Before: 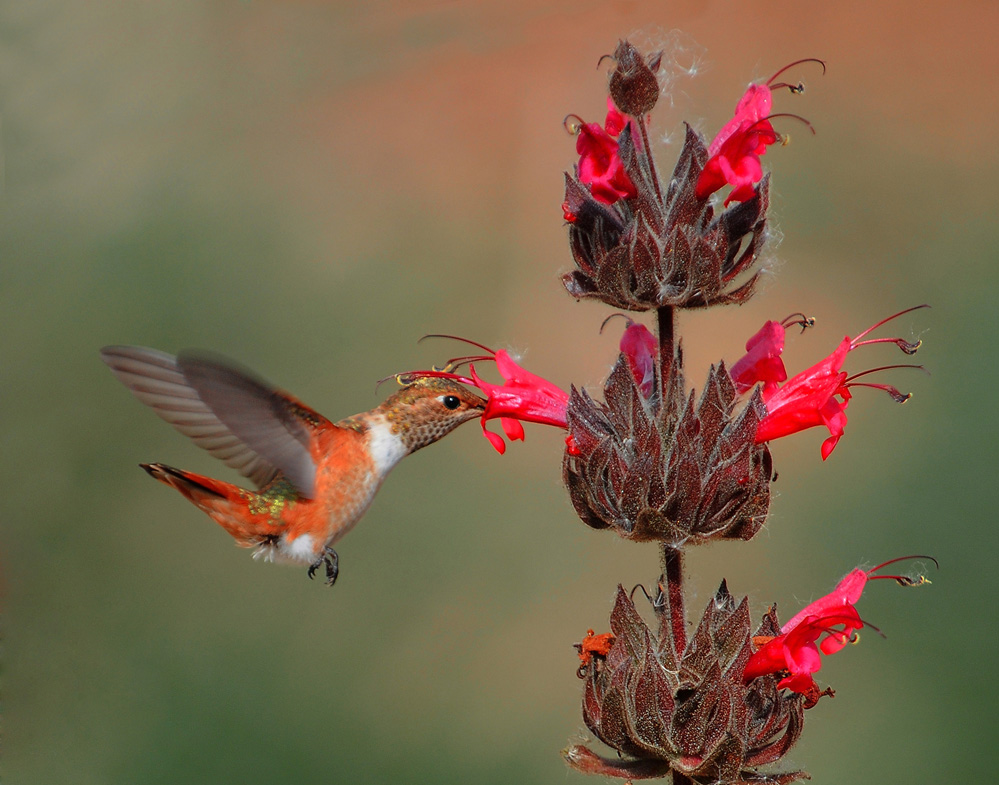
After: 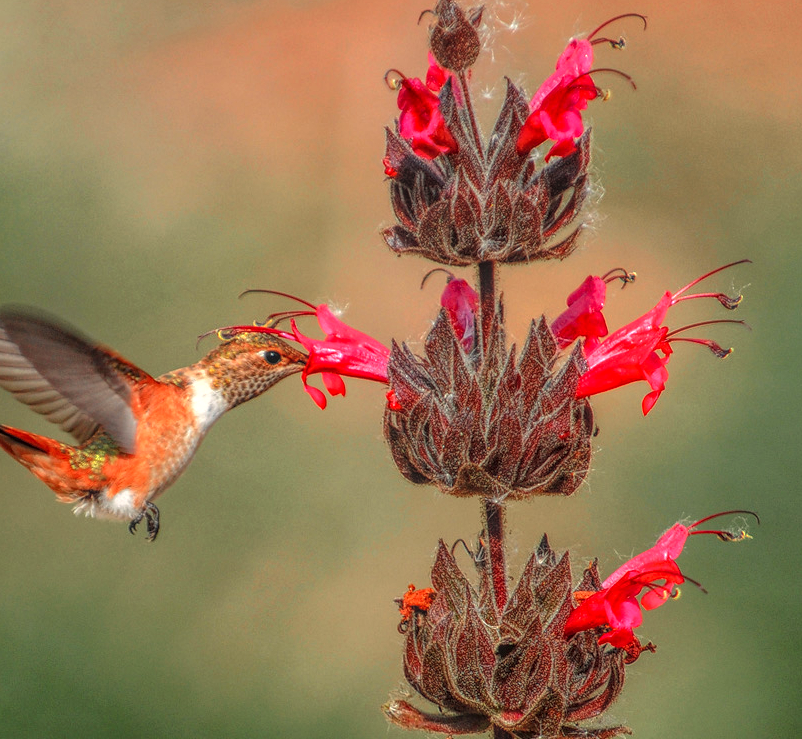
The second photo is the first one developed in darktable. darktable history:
exposure: exposure 0.574 EV, compensate highlight preservation false
local contrast: highlights 20%, shadows 30%, detail 200%, midtone range 0.2
white balance: red 1.045, blue 0.932
crop and rotate: left 17.959%, top 5.771%, right 1.742%
